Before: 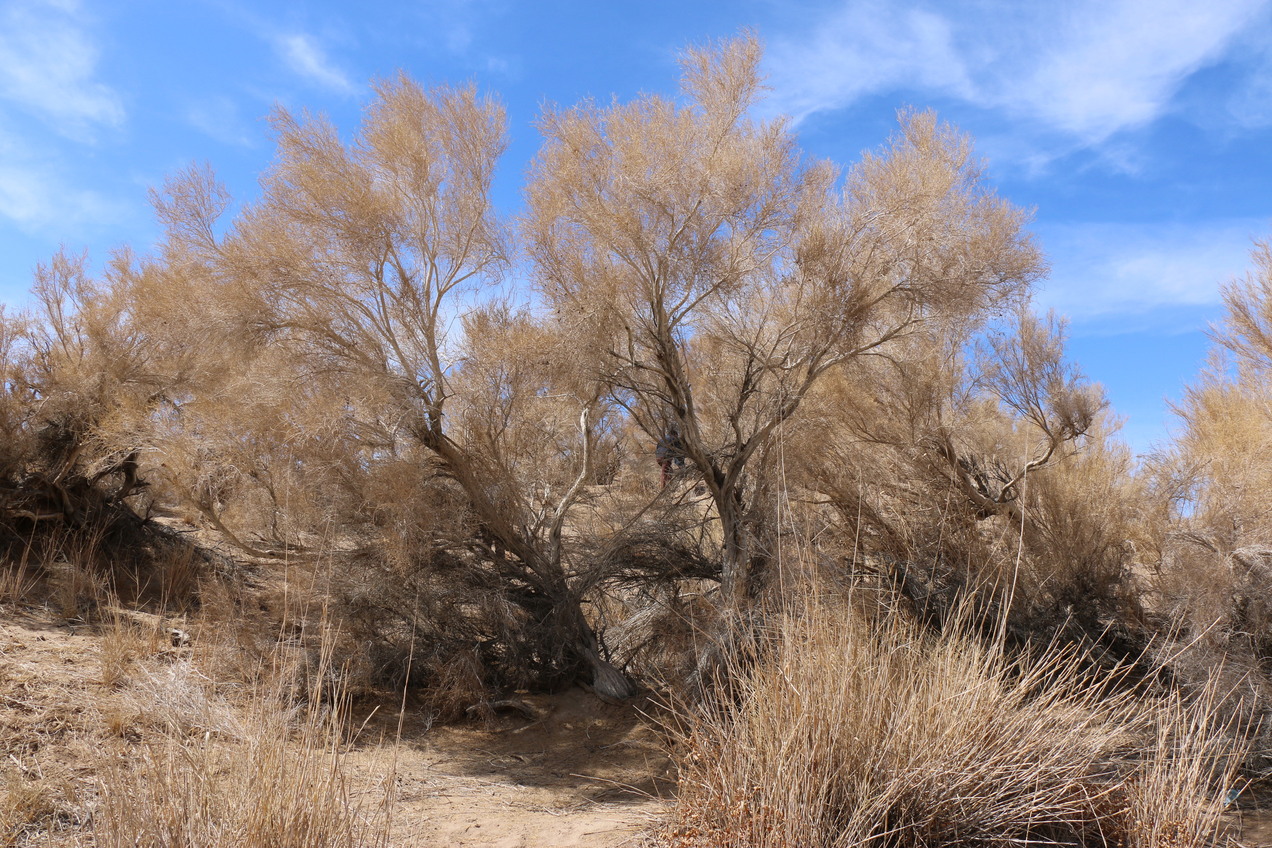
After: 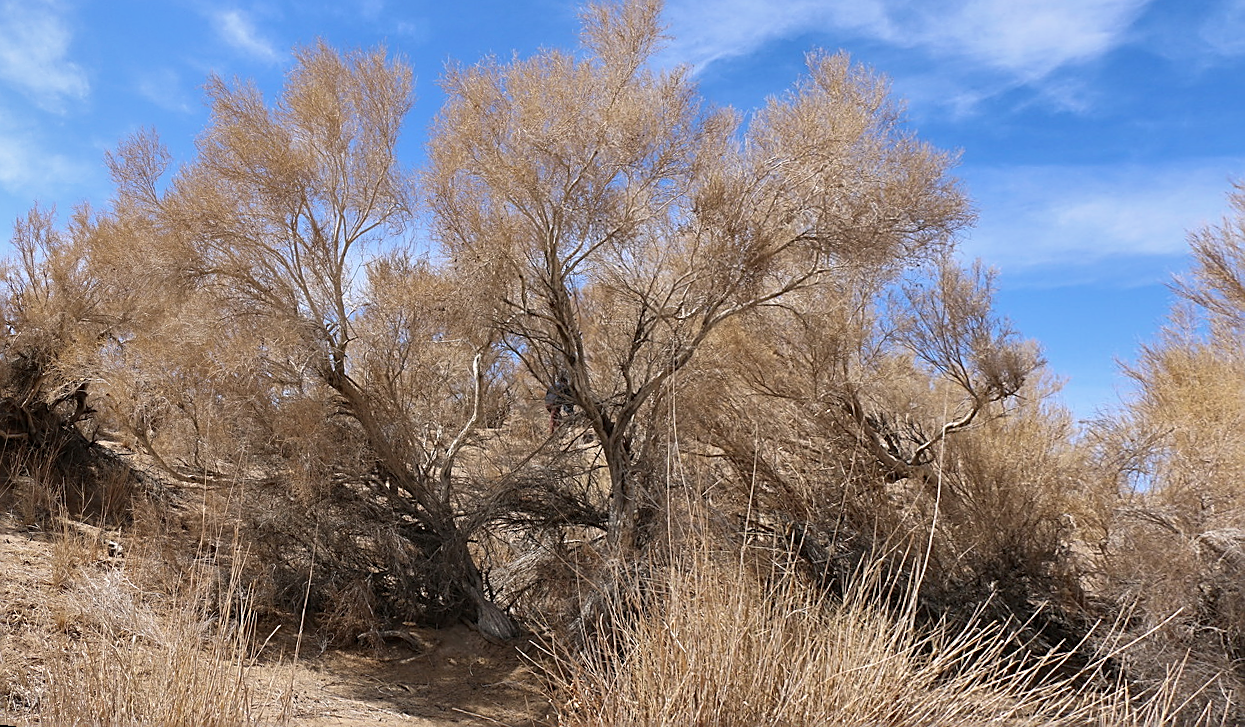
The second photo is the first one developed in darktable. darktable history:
shadows and highlights: soften with gaussian
sharpen: amount 0.901
rotate and perspective: rotation 1.69°, lens shift (vertical) -0.023, lens shift (horizontal) -0.291, crop left 0.025, crop right 0.988, crop top 0.092, crop bottom 0.842
